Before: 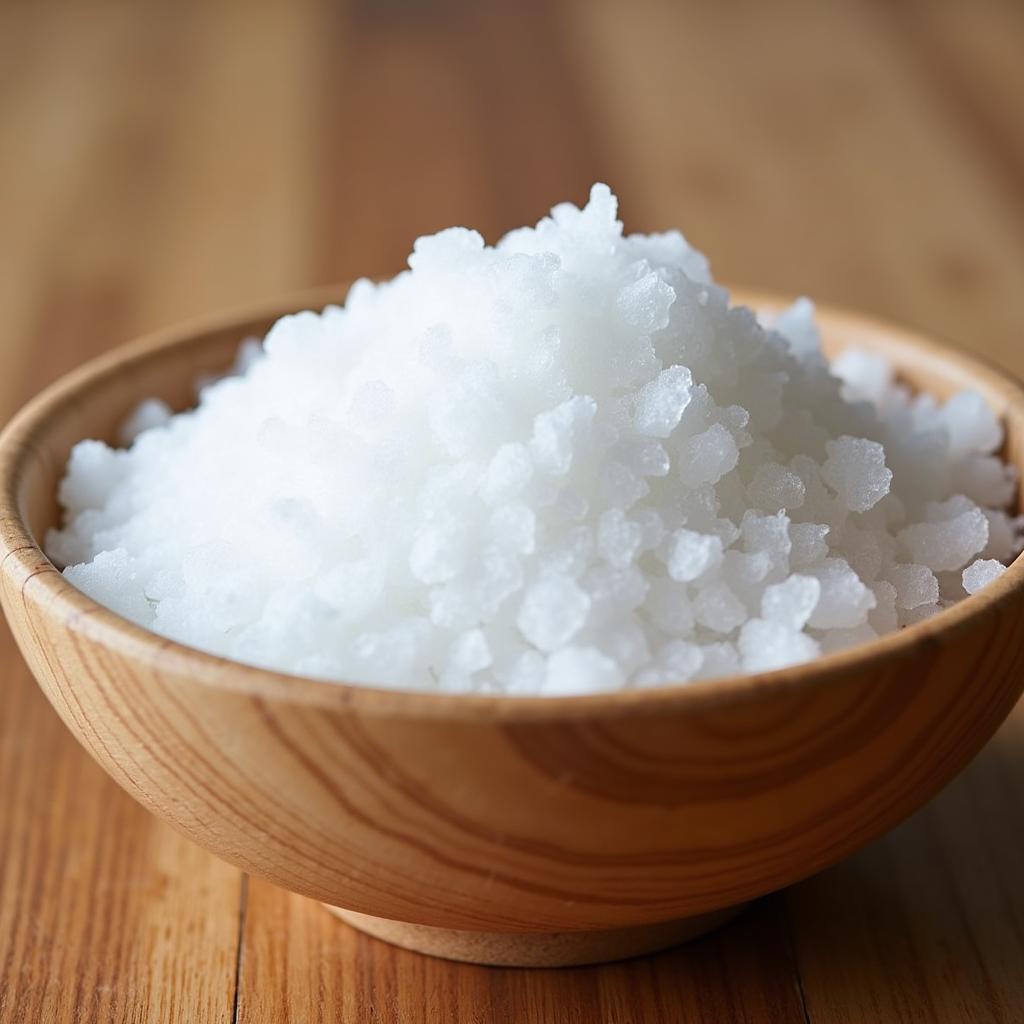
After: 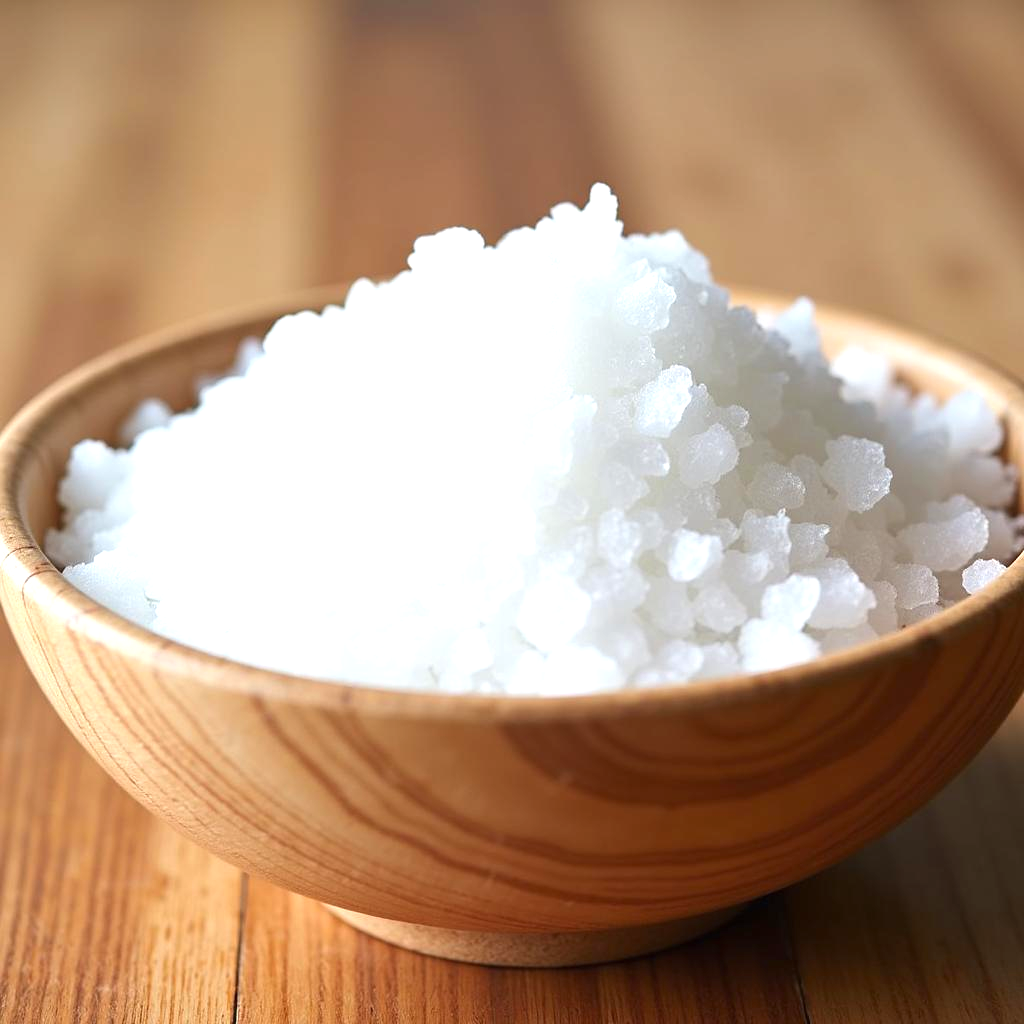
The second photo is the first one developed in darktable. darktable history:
exposure: black level correction 0, exposure 0.695 EV, compensate highlight preservation false
